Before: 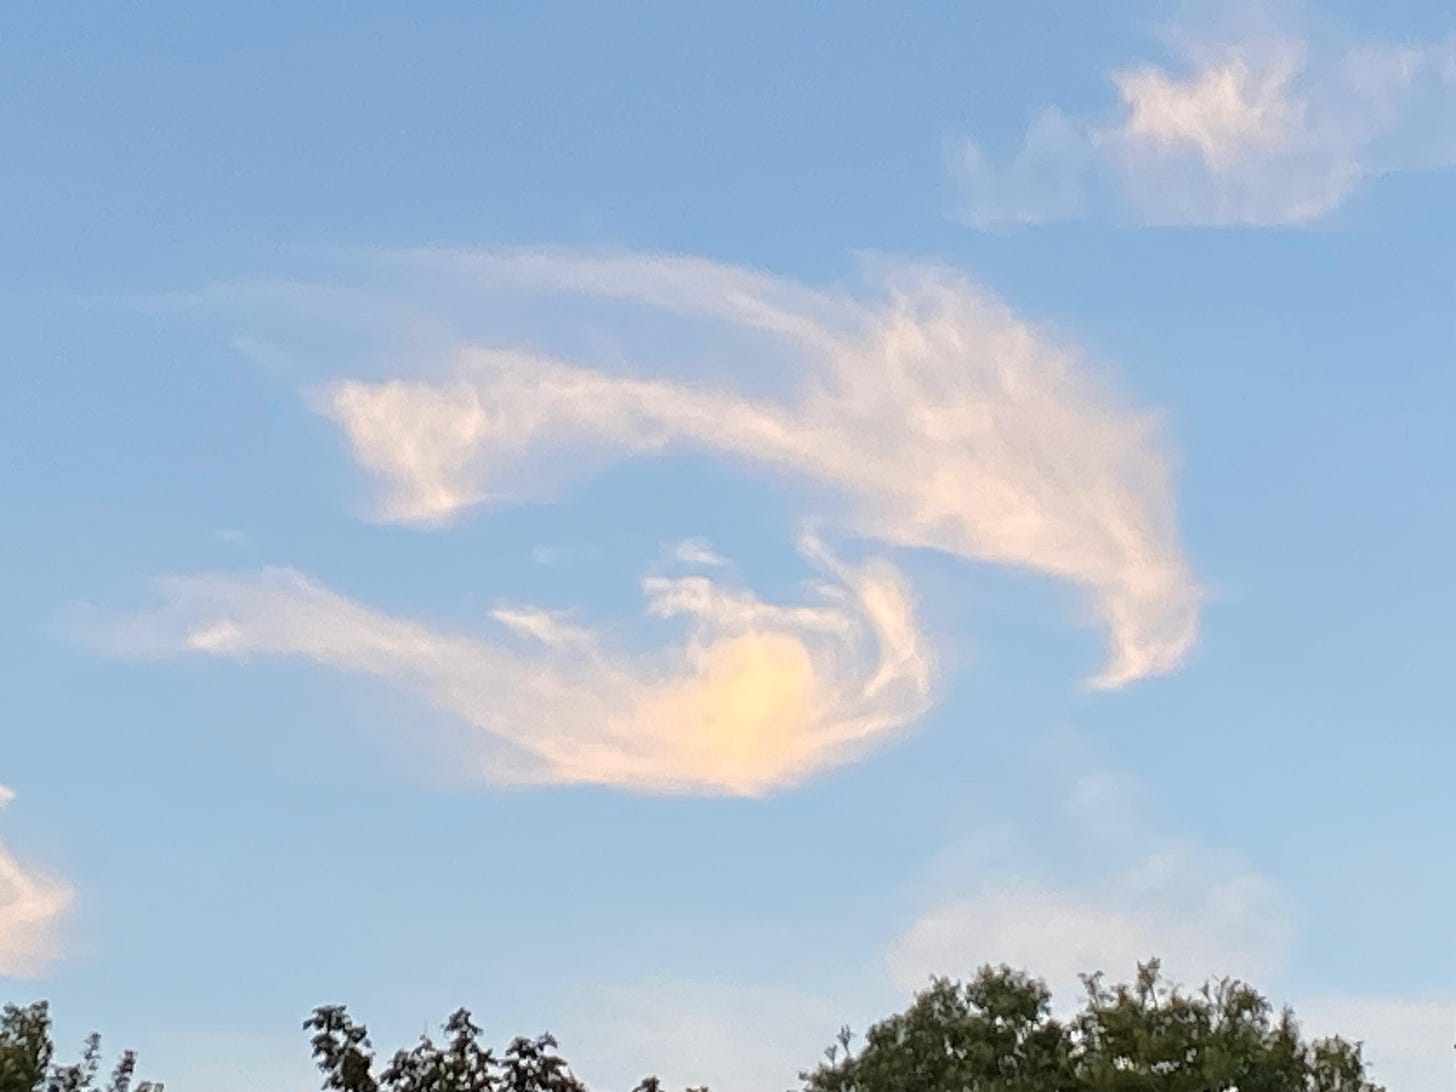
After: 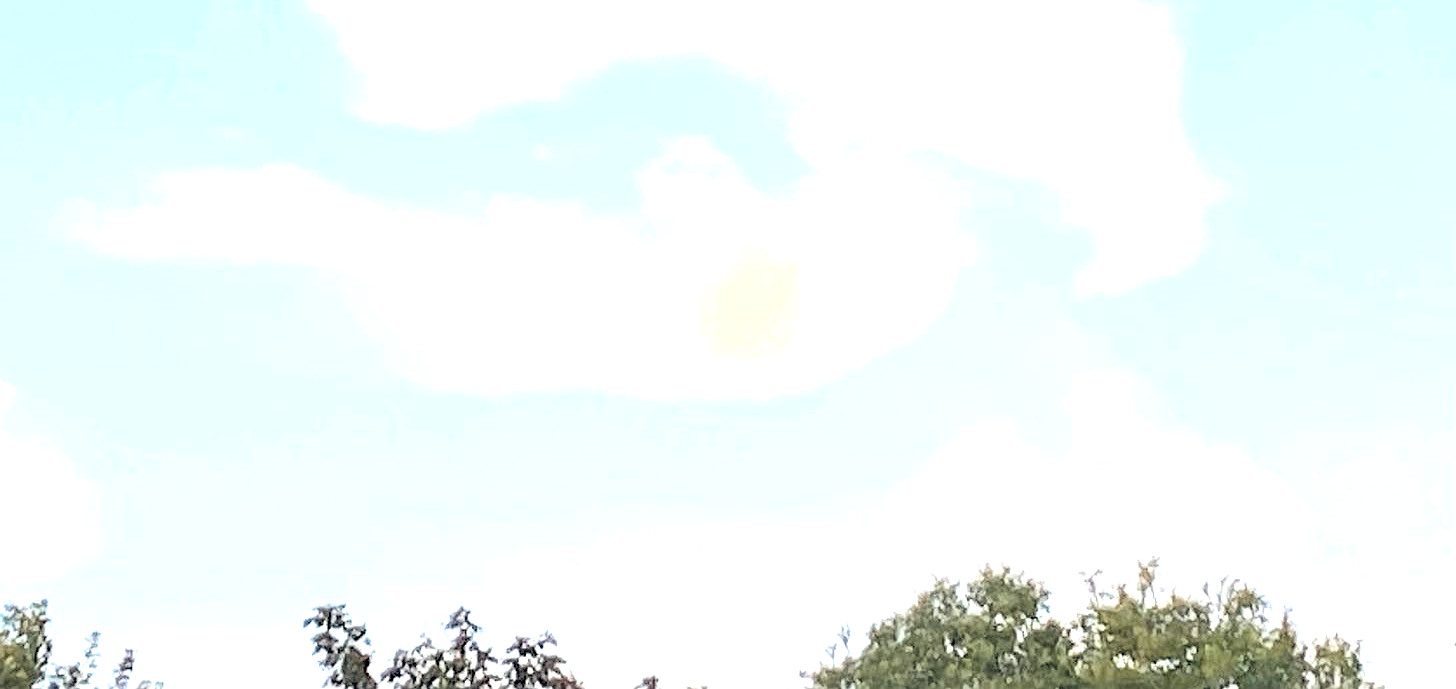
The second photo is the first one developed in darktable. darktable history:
exposure: exposure 1.475 EV, compensate highlight preservation false
color balance rgb: global offset › chroma 0.066%, global offset › hue 253.53°, perceptual saturation grading › global saturation 30.926%, global vibrance 9.327%
sharpen: on, module defaults
contrast brightness saturation: brightness 0.282
color correction: highlights b* -0.004, saturation 0.809
crop and rotate: top 36.888%
